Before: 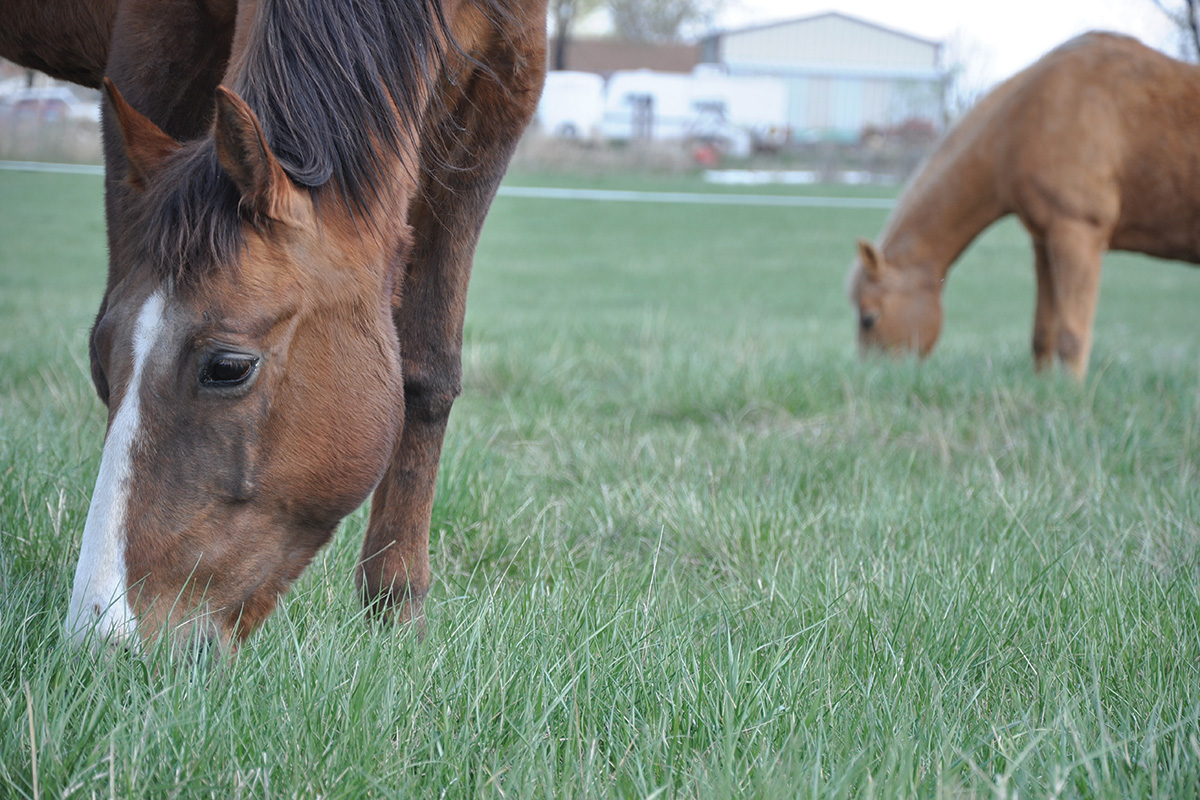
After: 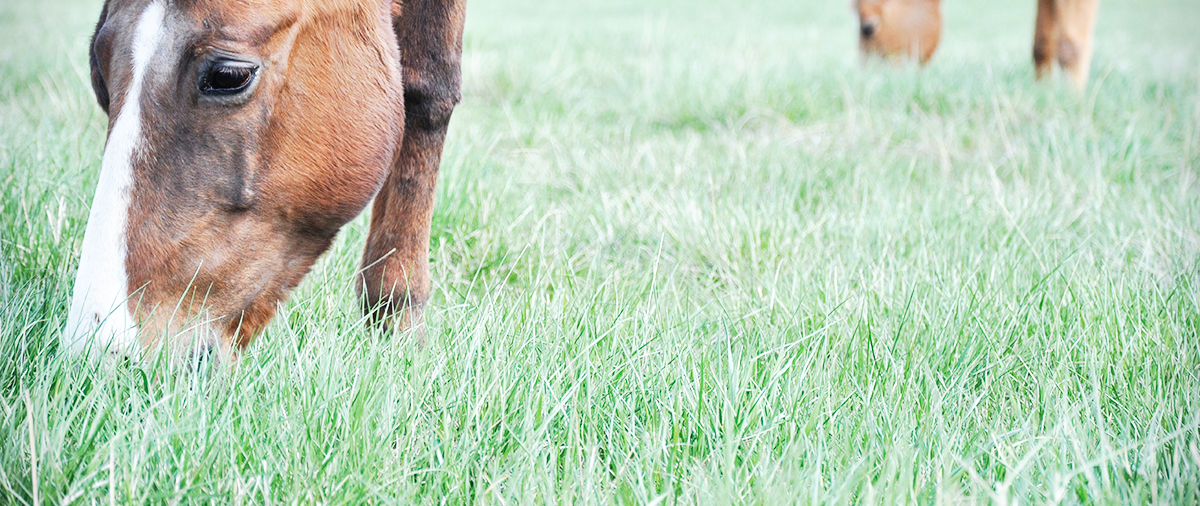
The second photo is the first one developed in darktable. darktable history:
base curve: curves: ch0 [(0, 0) (0.007, 0.004) (0.027, 0.03) (0.046, 0.07) (0.207, 0.54) (0.442, 0.872) (0.673, 0.972) (1, 1)], preserve colors none
vignetting: fall-off start 91.72%, unbound false
crop and rotate: top 36.65%
